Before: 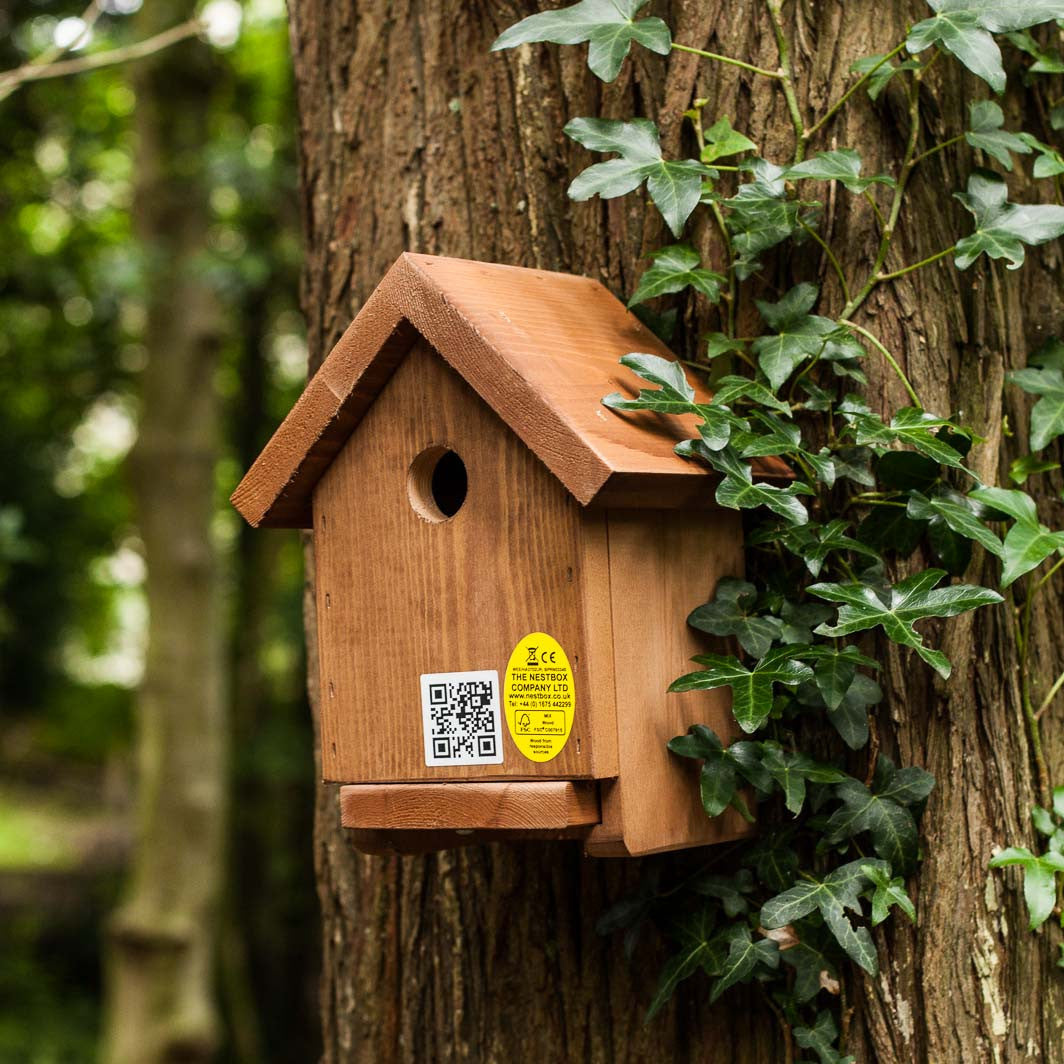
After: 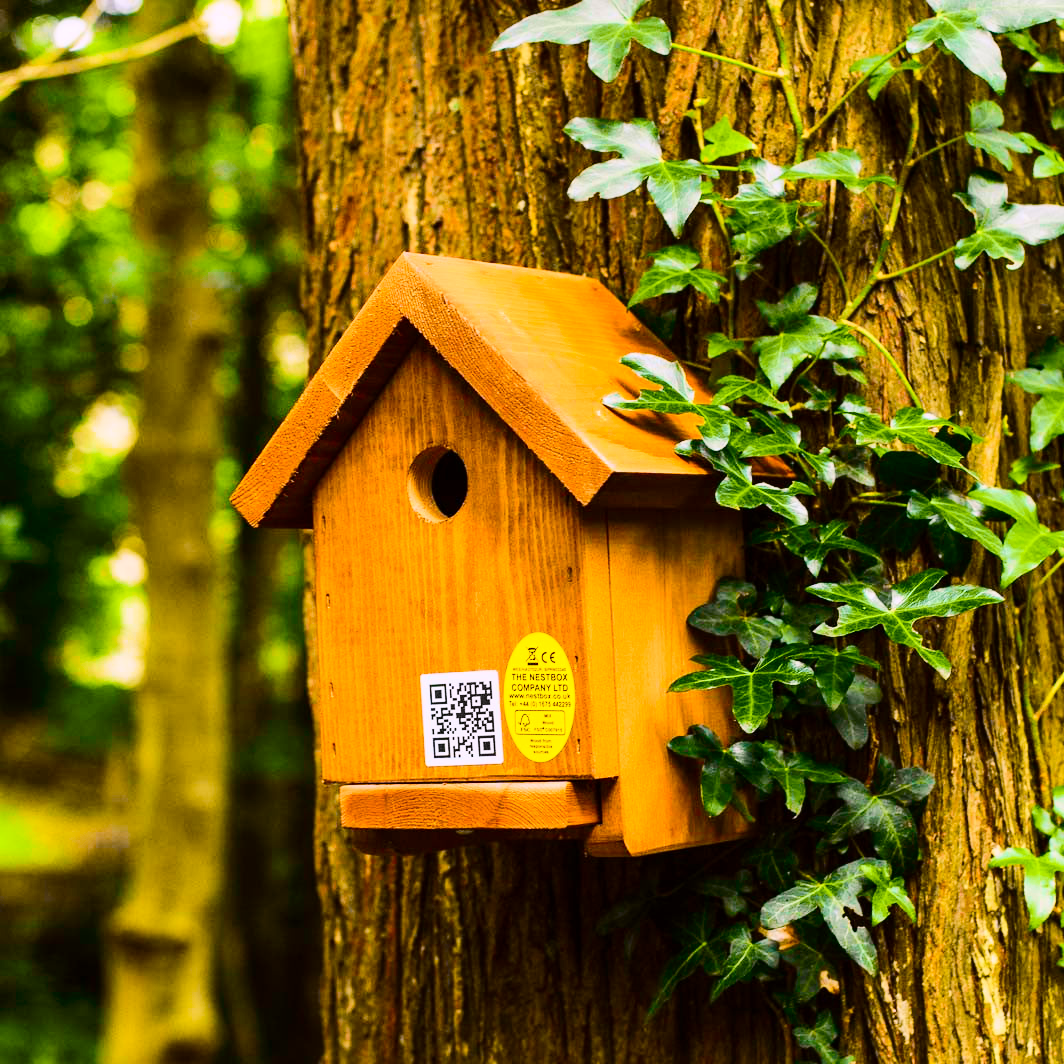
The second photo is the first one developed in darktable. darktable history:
tone curve: curves: ch0 [(0, 0) (0.104, 0.068) (0.236, 0.227) (0.46, 0.576) (0.657, 0.796) (0.861, 0.932) (1, 0.981)]; ch1 [(0, 0) (0.353, 0.344) (0.434, 0.382) (0.479, 0.476) (0.502, 0.504) (0.544, 0.534) (0.57, 0.57) (0.586, 0.603) (0.618, 0.631) (0.657, 0.679) (1, 1)]; ch2 [(0, 0) (0.34, 0.314) (0.434, 0.43) (0.5, 0.511) (0.528, 0.545) (0.557, 0.573) (0.573, 0.618) (0.628, 0.751) (1, 1)], color space Lab, independent channels, preserve colors none
white balance: red 1.05, blue 1.072
color balance rgb: perceptual saturation grading › global saturation 25%, perceptual brilliance grading › mid-tones 10%, perceptual brilliance grading › shadows 15%, global vibrance 20%
